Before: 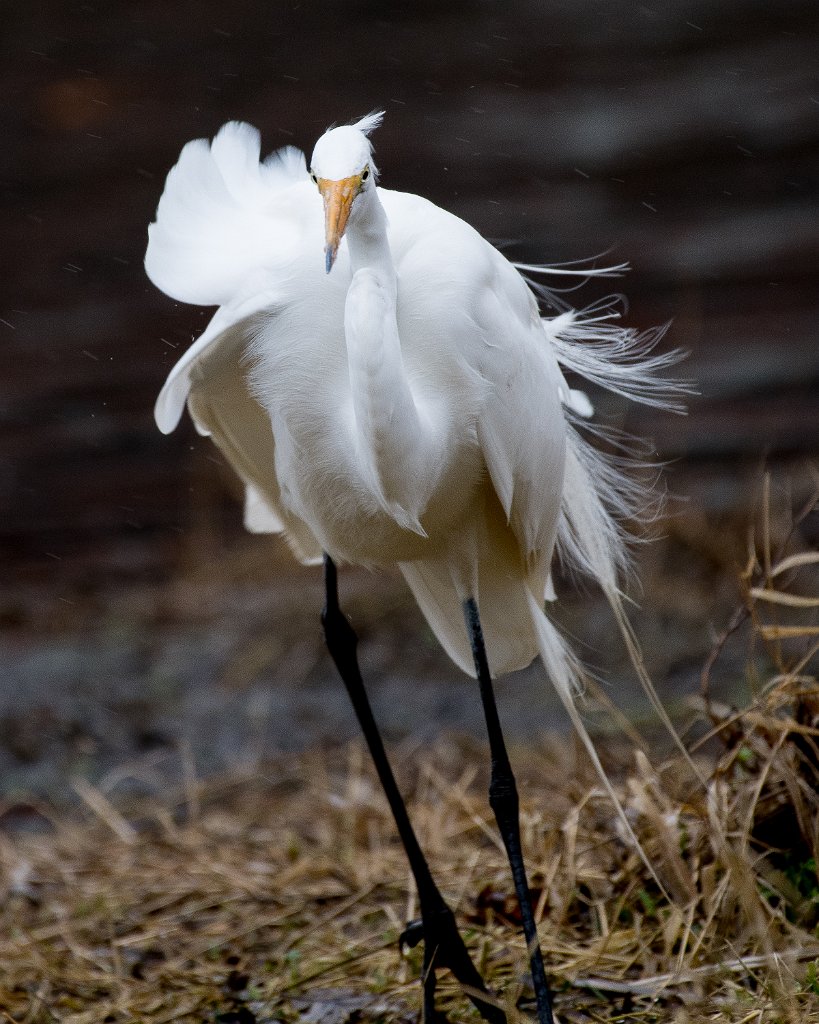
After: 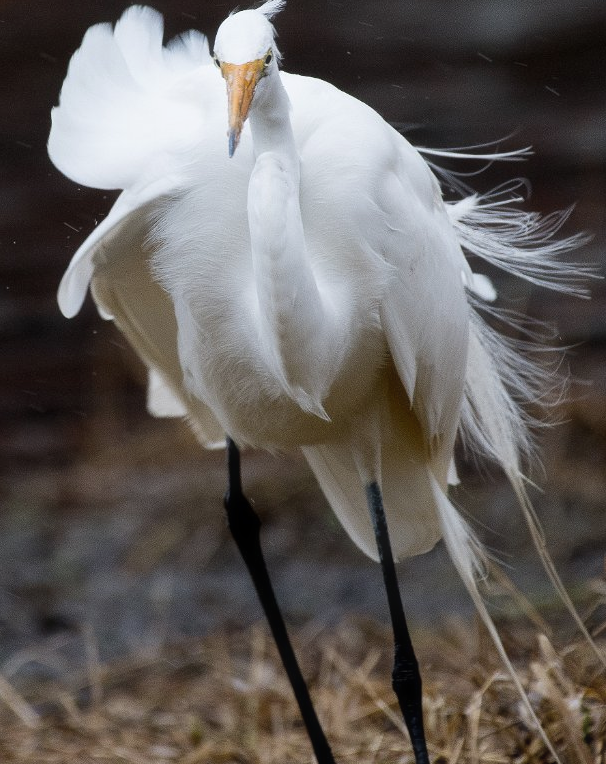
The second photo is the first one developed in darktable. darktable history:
haze removal: strength -0.061, compatibility mode true, adaptive false
crop and rotate: left 11.964%, top 11.397%, right 13.991%, bottom 13.91%
contrast brightness saturation: saturation -0.052
